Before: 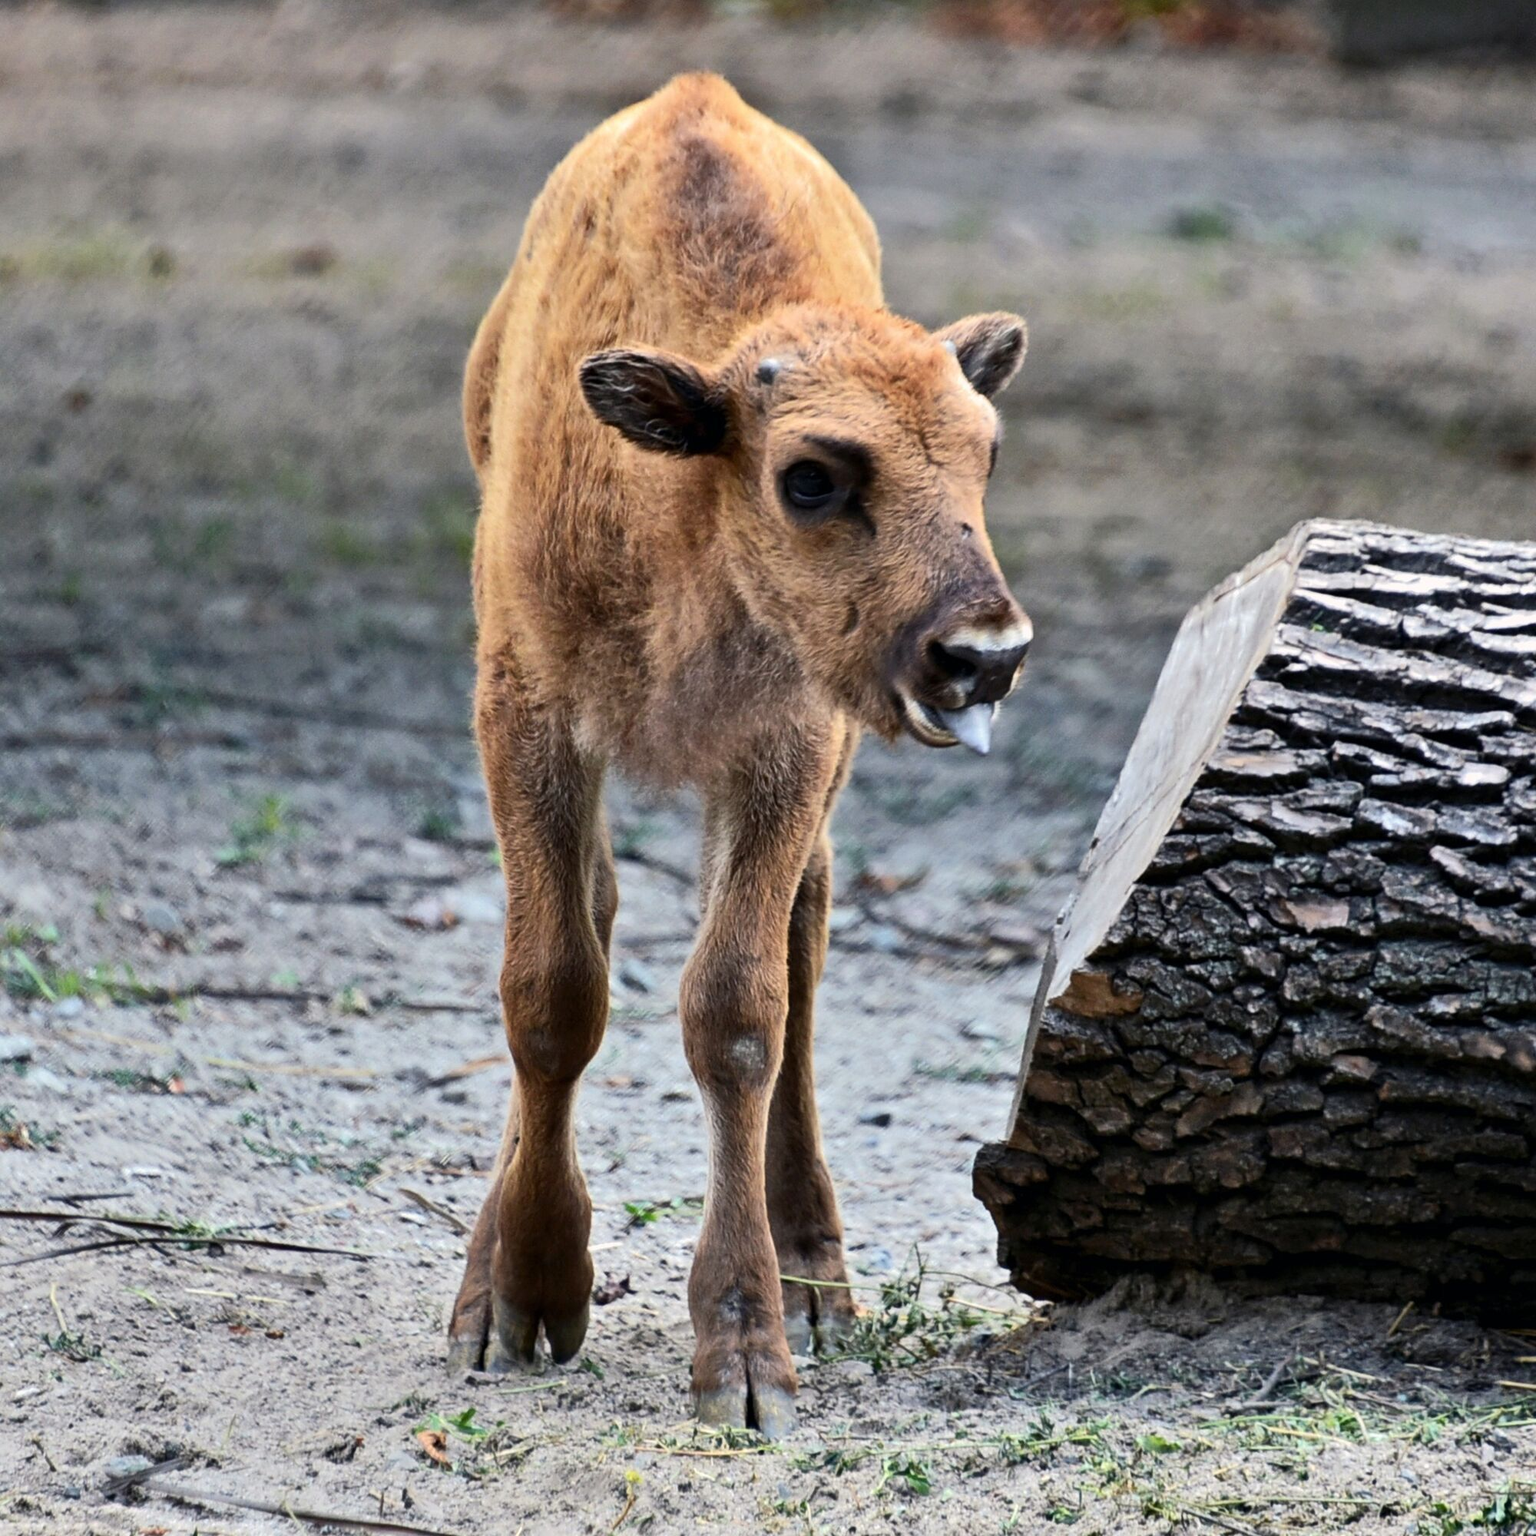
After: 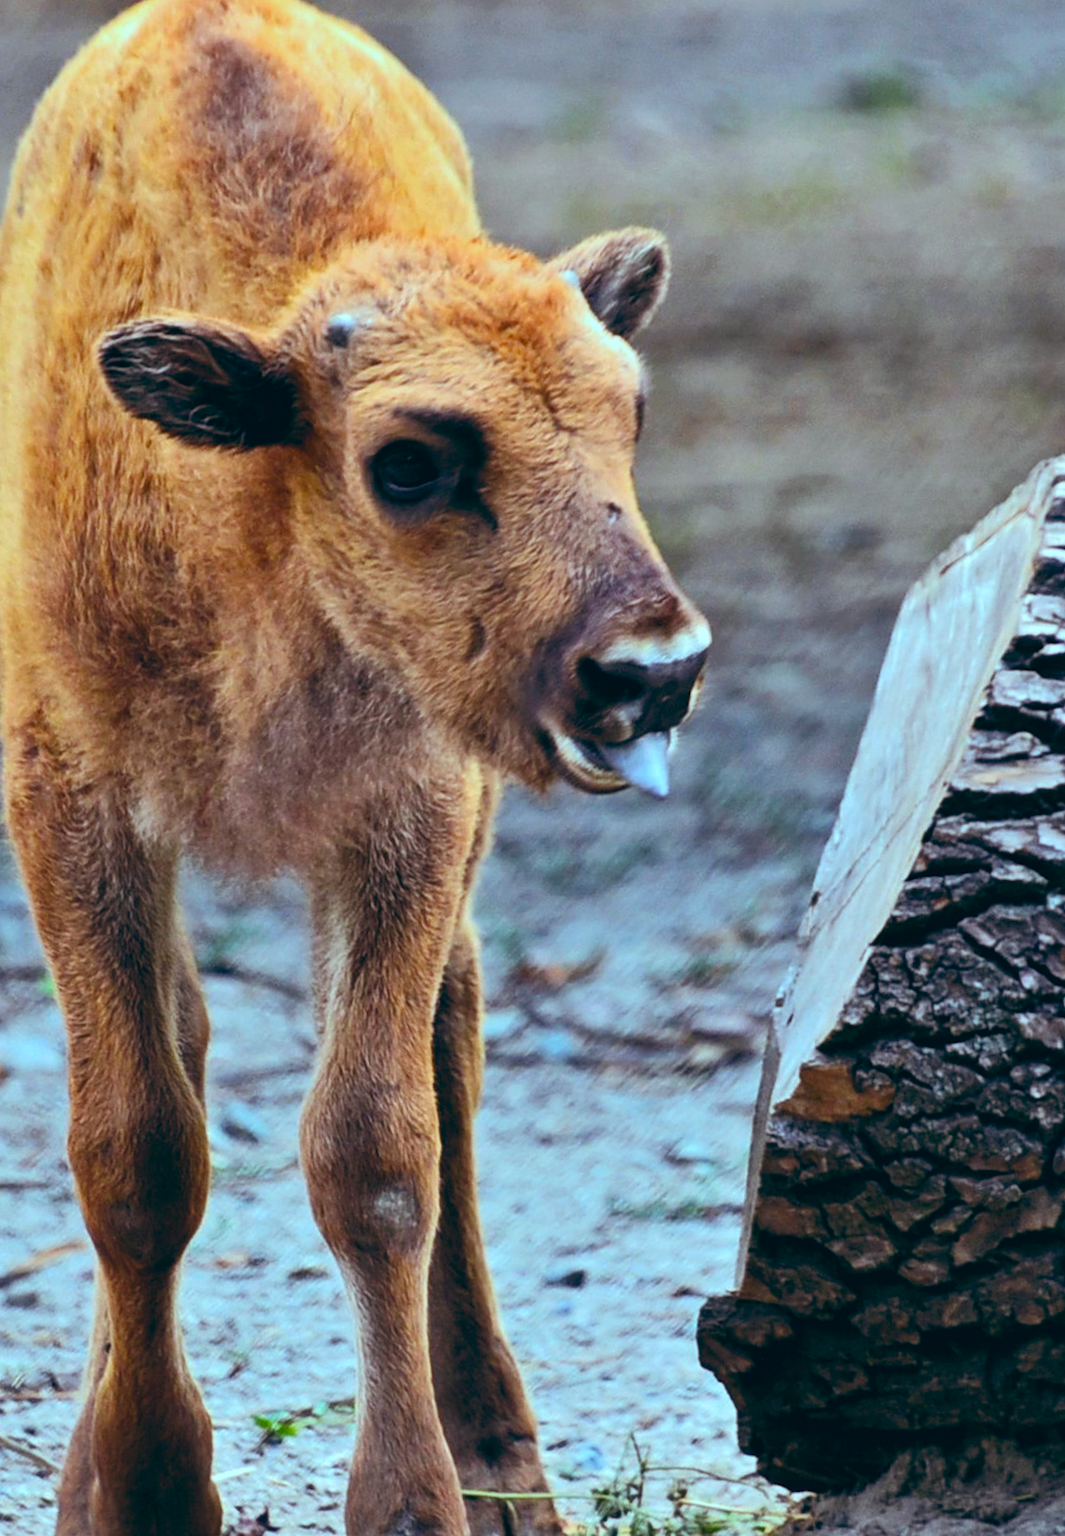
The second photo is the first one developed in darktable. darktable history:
crop: left 32.075%, top 10.976%, right 18.355%, bottom 17.596%
color balance rgb: linear chroma grading › global chroma 15%, perceptual saturation grading › global saturation 30%
rotate and perspective: rotation -5.2°, automatic cropping off
color balance: lift [1.003, 0.993, 1.001, 1.007], gamma [1.018, 1.072, 0.959, 0.928], gain [0.974, 0.873, 1.031, 1.127]
